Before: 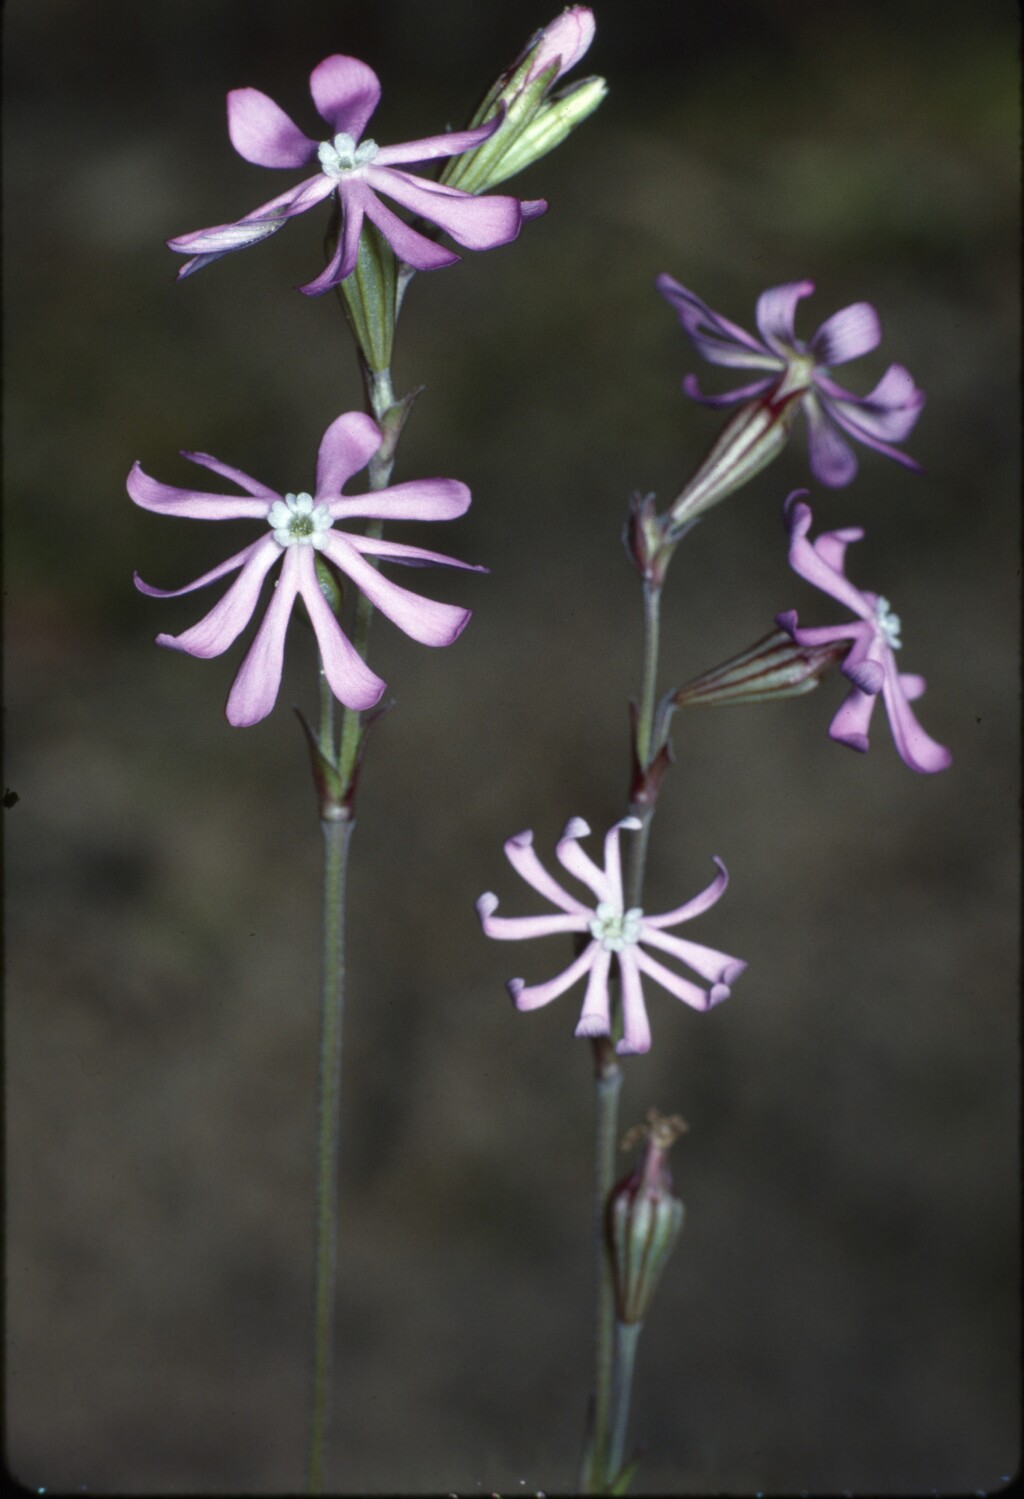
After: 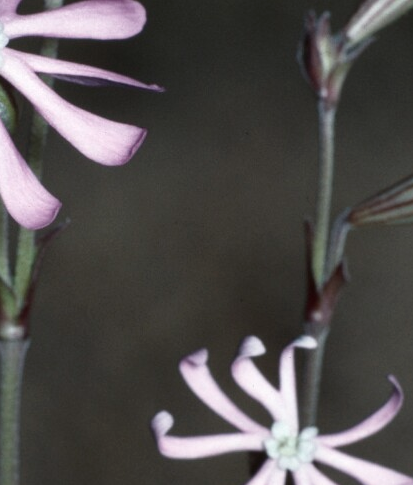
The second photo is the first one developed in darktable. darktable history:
crop: left 31.821%, top 32.127%, right 27.83%, bottom 35.484%
contrast brightness saturation: contrast 0.104, saturation -0.365
